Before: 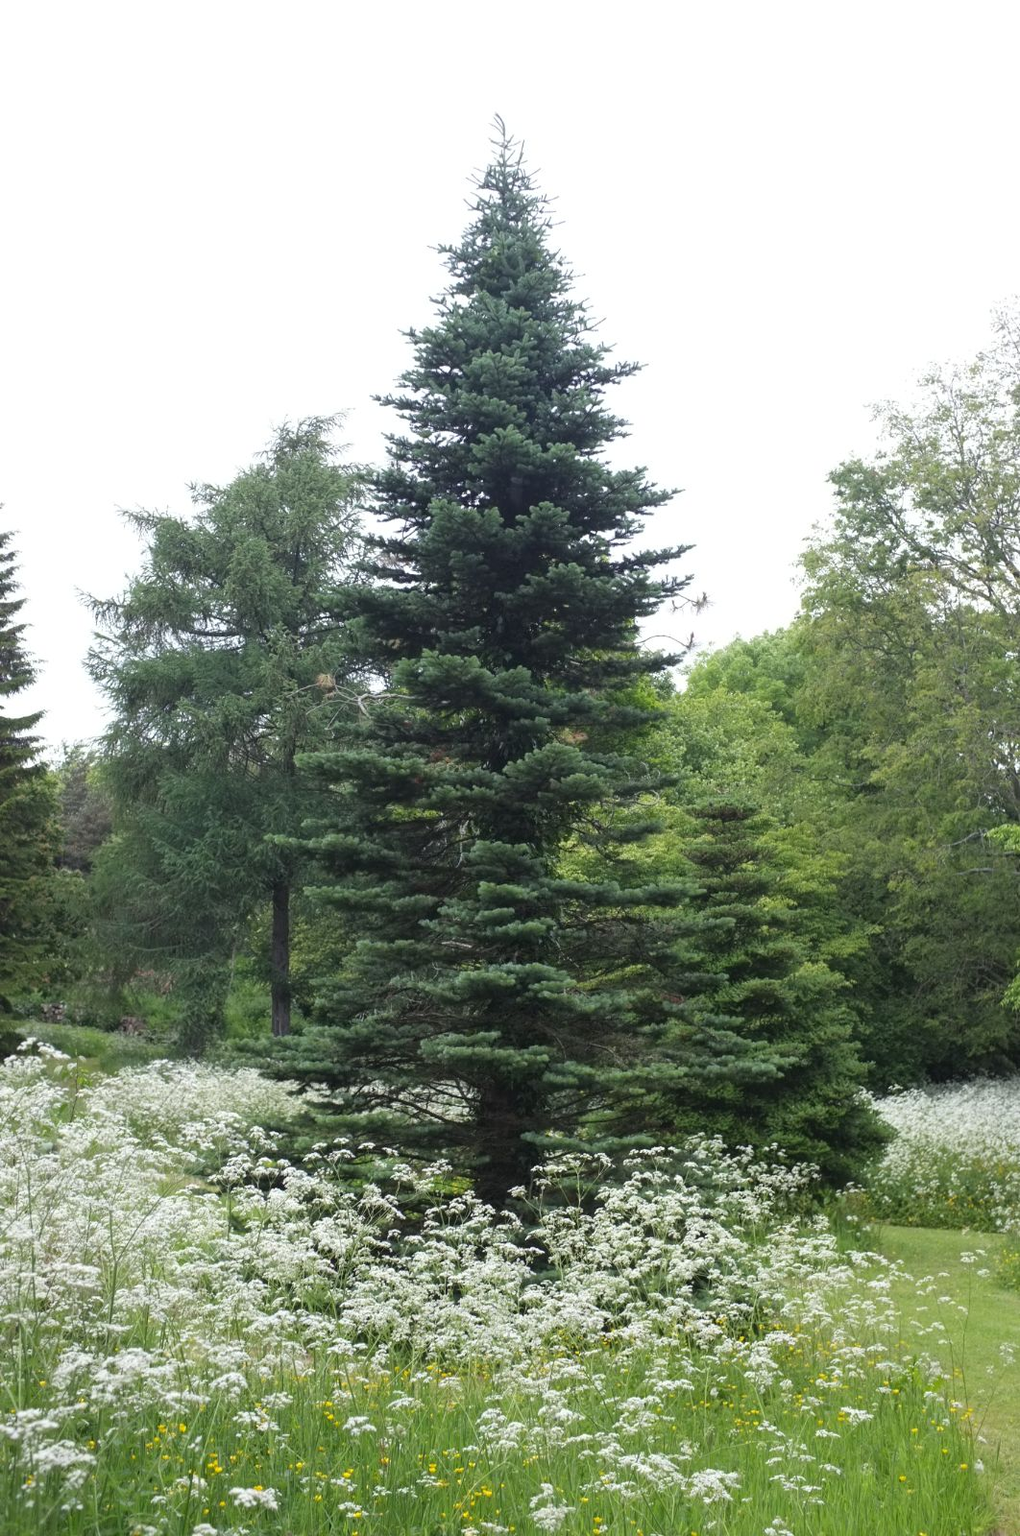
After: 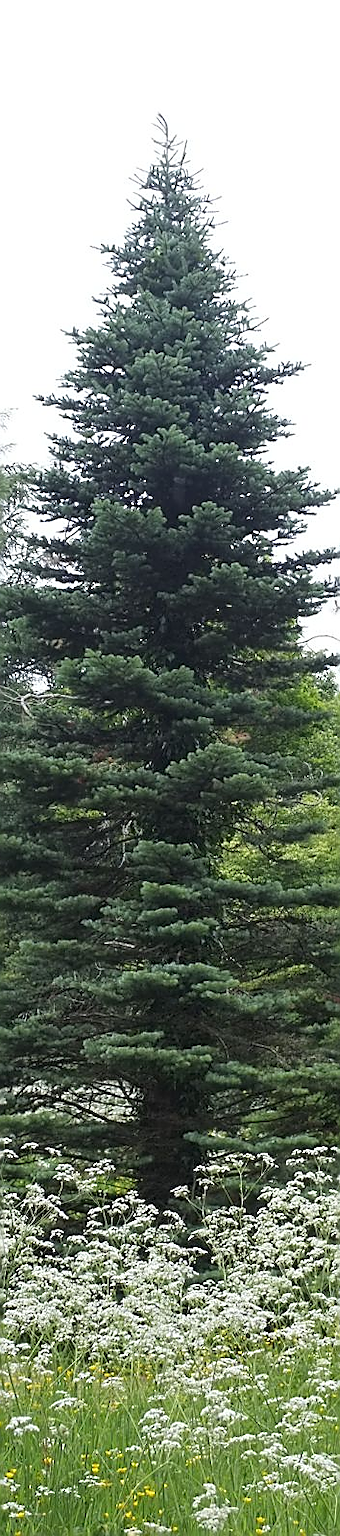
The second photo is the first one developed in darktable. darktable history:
sharpen: radius 1.423, amount 1.232, threshold 0.754
crop: left 33.095%, right 33.447%
